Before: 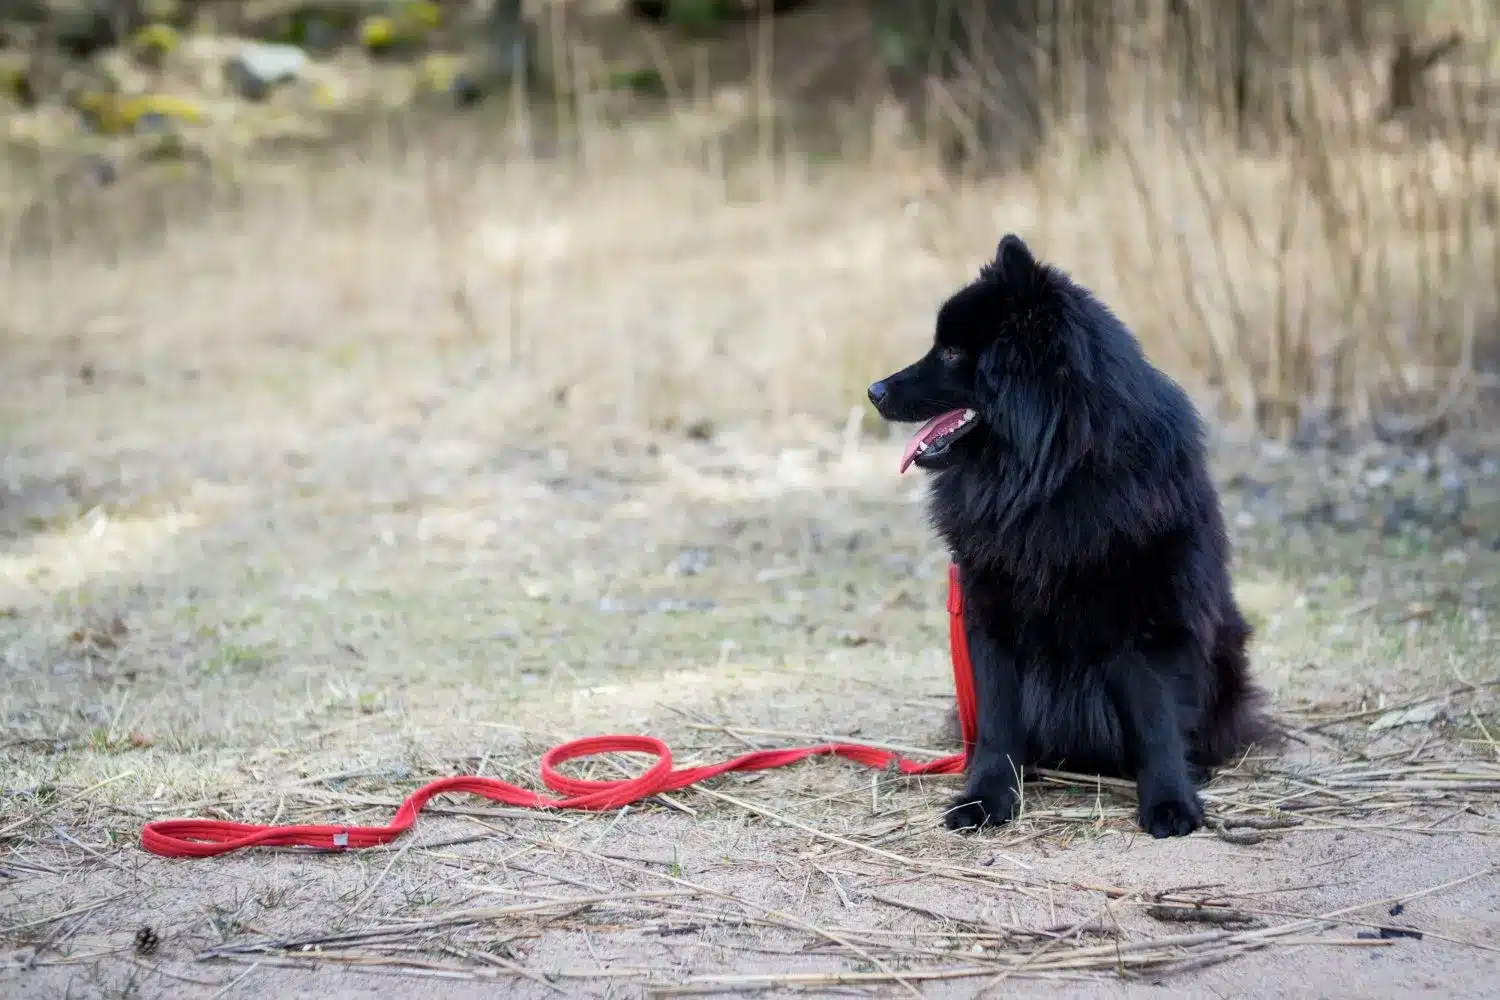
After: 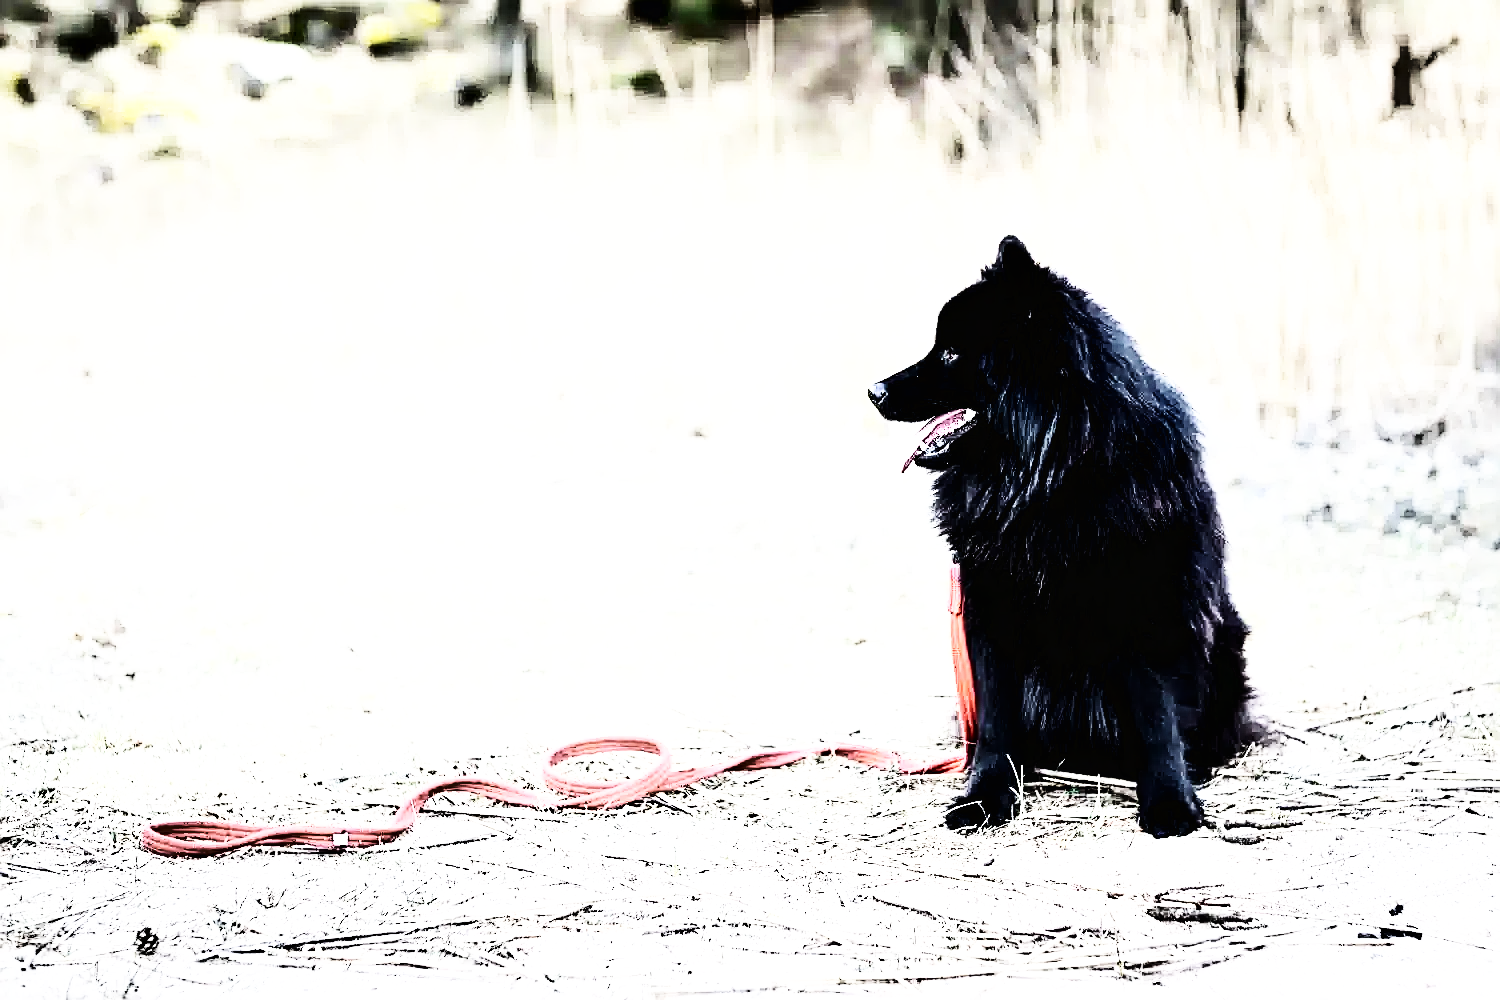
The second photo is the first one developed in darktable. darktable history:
base curve: curves: ch0 [(0, 0.003) (0.001, 0.002) (0.006, 0.004) (0.02, 0.022) (0.048, 0.086) (0.094, 0.234) (0.162, 0.431) (0.258, 0.629) (0.385, 0.8) (0.548, 0.918) (0.751, 0.988) (1, 1)], preserve colors none
sharpen: radius 2.676, amount 0.669
shadows and highlights: highlights color adjustment 0%, low approximation 0.01, soften with gaussian
contrast brightness saturation: contrast 0.25, saturation -0.31
rgb curve: curves: ch0 [(0, 0) (0.21, 0.15) (0.24, 0.21) (0.5, 0.75) (0.75, 0.96) (0.89, 0.99) (1, 1)]; ch1 [(0, 0.02) (0.21, 0.13) (0.25, 0.2) (0.5, 0.67) (0.75, 0.9) (0.89, 0.97) (1, 1)]; ch2 [(0, 0.02) (0.21, 0.13) (0.25, 0.2) (0.5, 0.67) (0.75, 0.9) (0.89, 0.97) (1, 1)], compensate middle gray true
